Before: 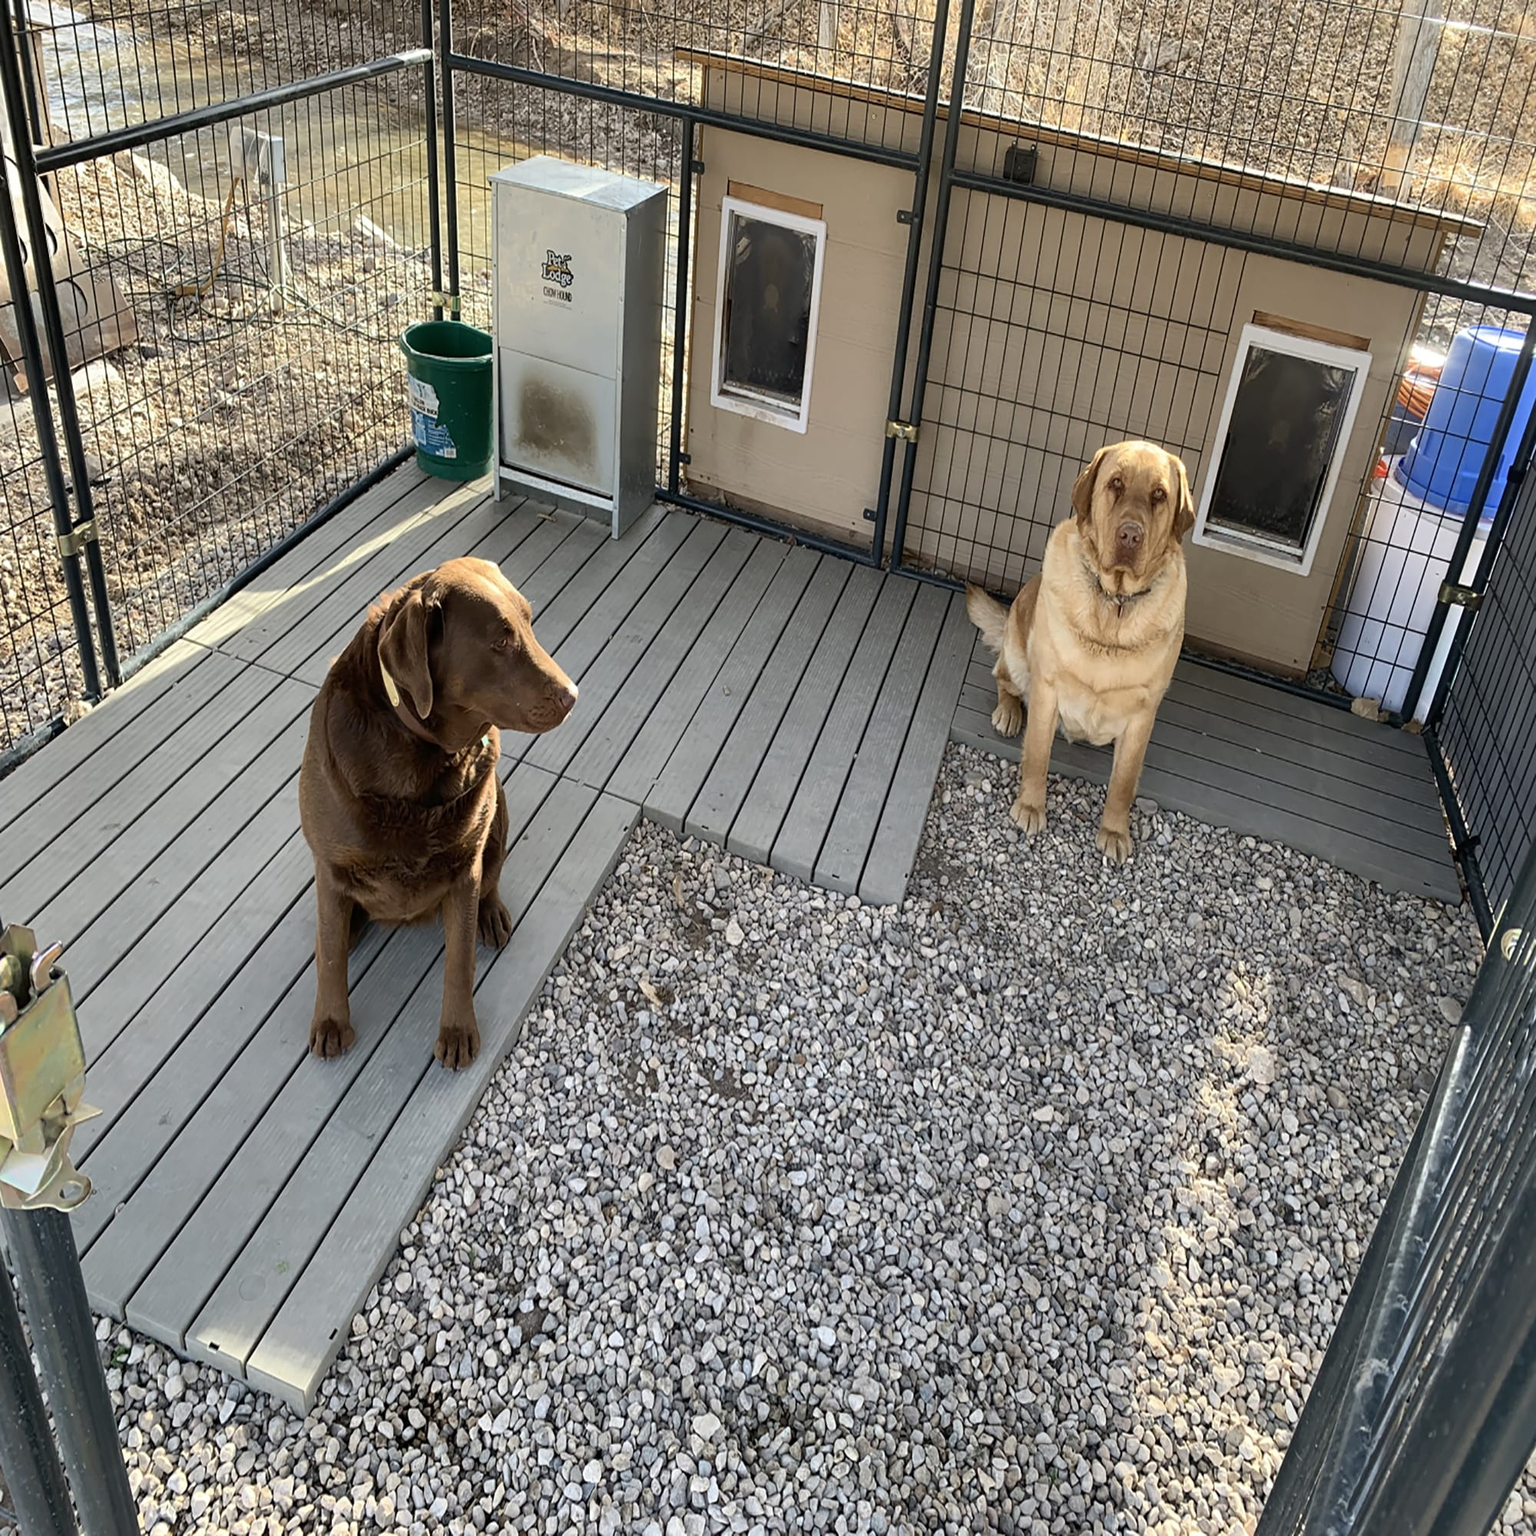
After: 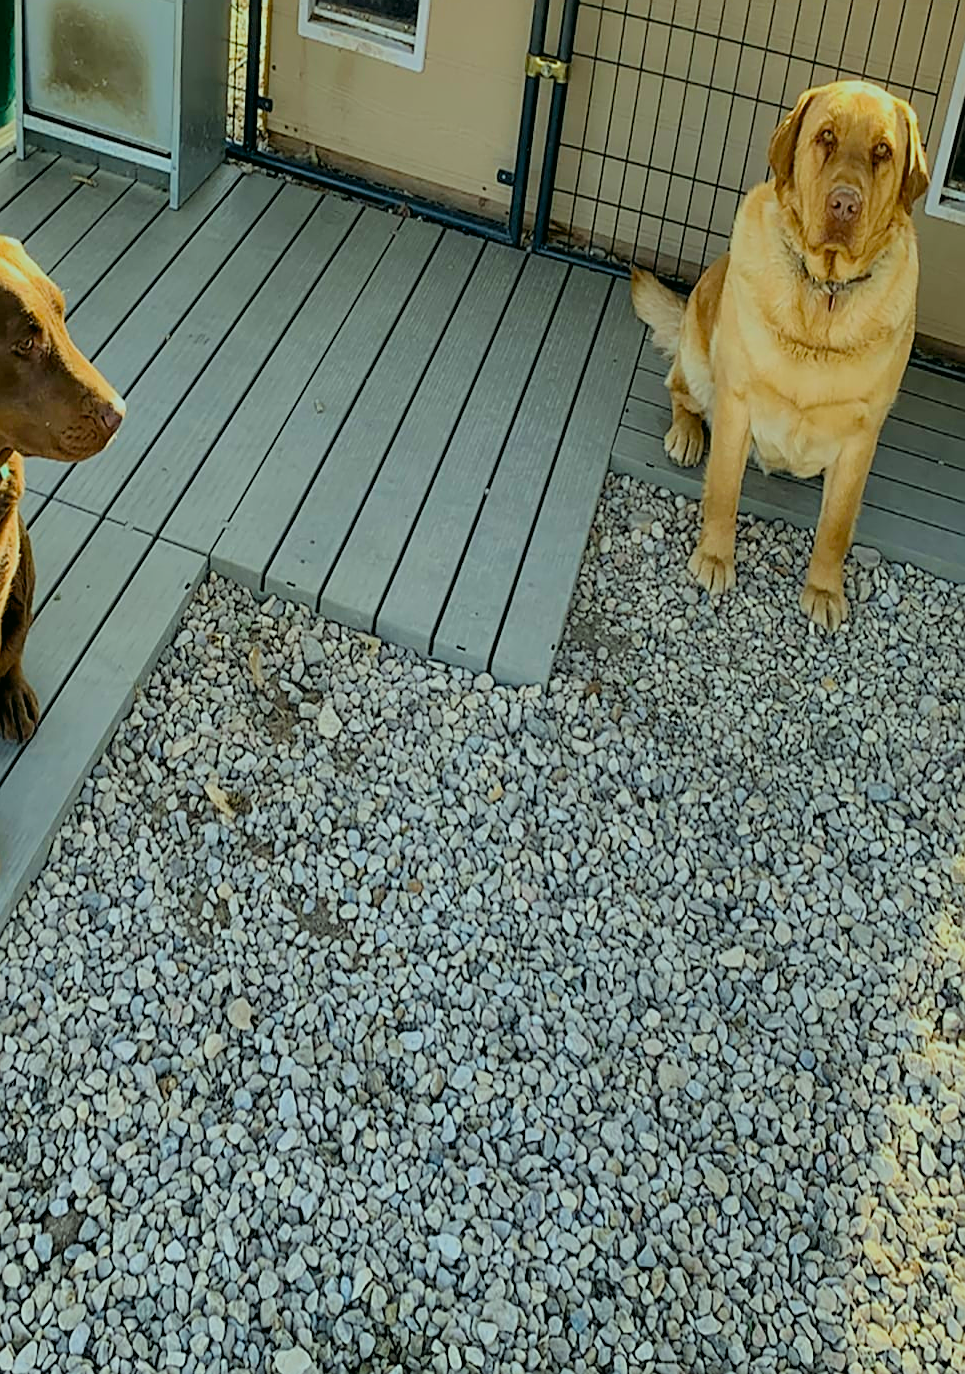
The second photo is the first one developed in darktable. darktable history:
filmic rgb: black relative exposure -8.79 EV, white relative exposure 4.98 EV, threshold 6 EV, target black luminance 0%, hardness 3.77, latitude 66.34%, contrast 0.822, highlights saturation mix 10%, shadows ↔ highlights balance 20%, add noise in highlights 0.1, color science v4 (2020), iterations of high-quality reconstruction 0, type of noise poissonian, enable highlight reconstruction true
crop: left 31.379%, top 24.658%, right 20.326%, bottom 6.628%
sharpen: on, module defaults
color correction: highlights a* -7.33, highlights b* 1.26, shadows a* -3.55, saturation 1.4
